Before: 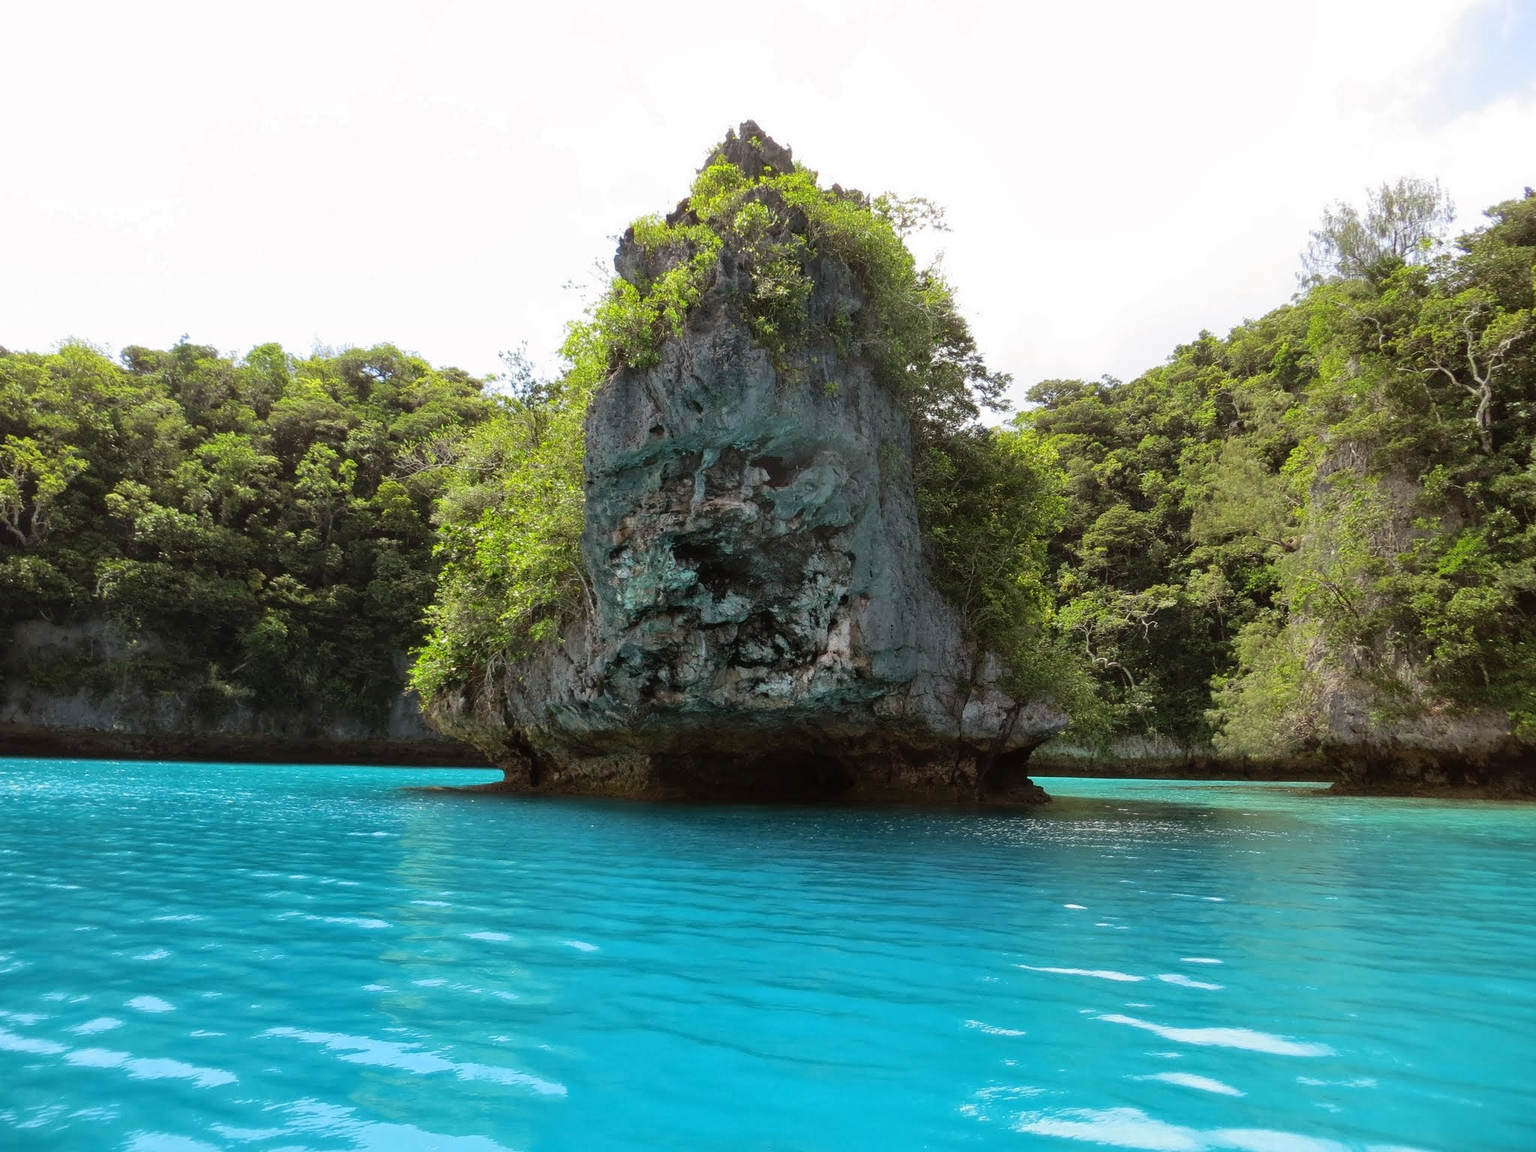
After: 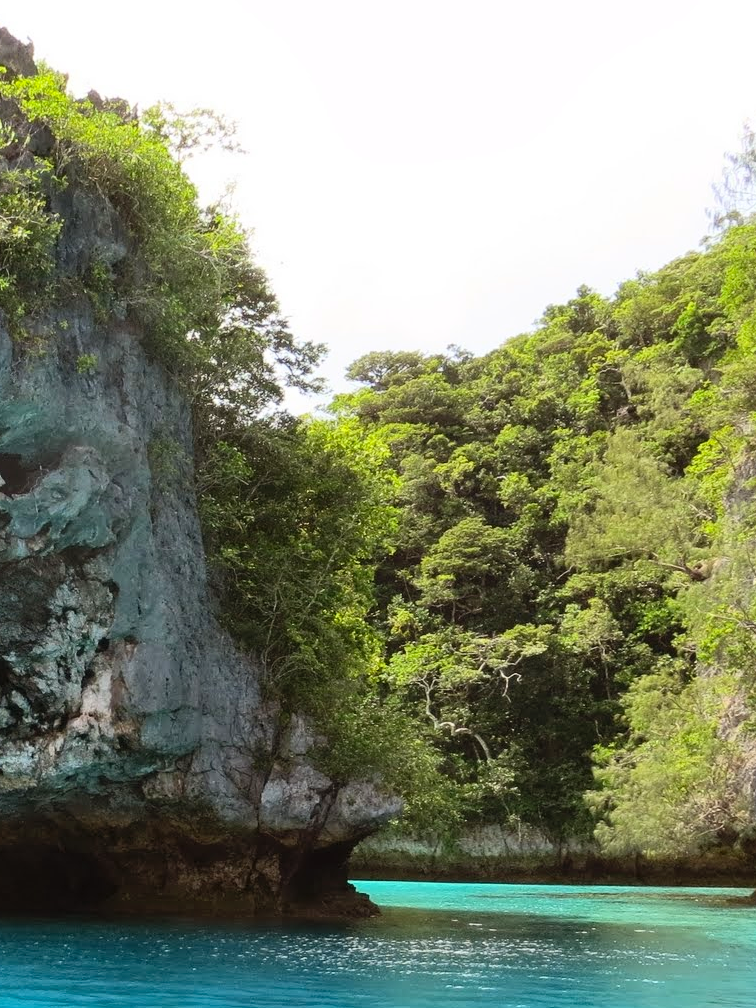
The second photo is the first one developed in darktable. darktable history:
contrast brightness saturation: contrast 0.2, brightness 0.16, saturation 0.22
crop and rotate: left 49.936%, top 10.094%, right 13.136%, bottom 24.256%
